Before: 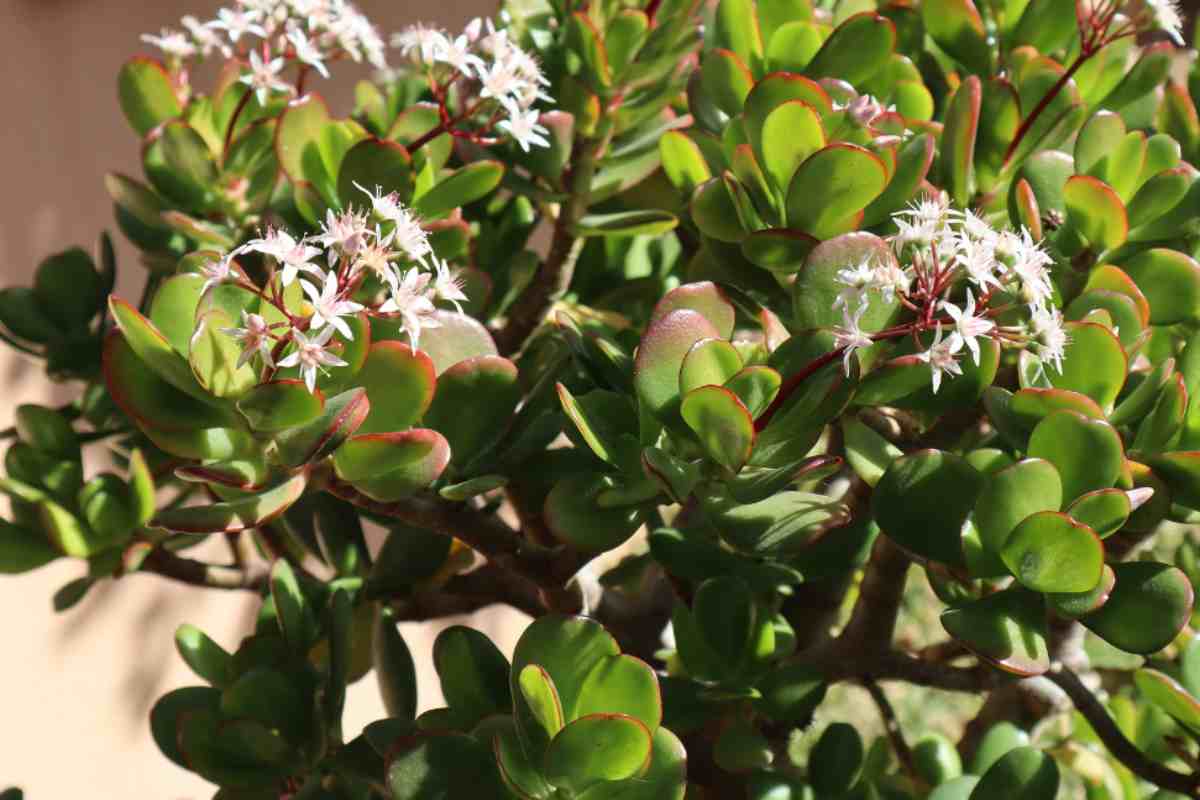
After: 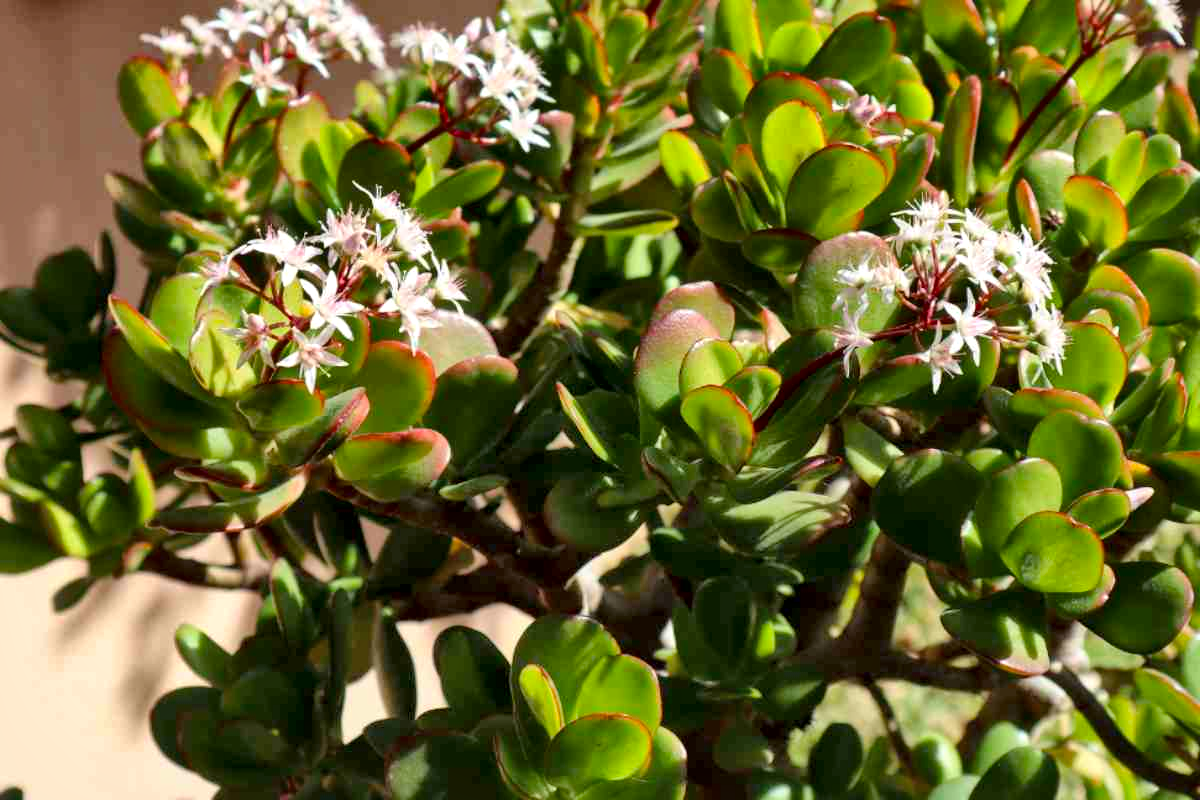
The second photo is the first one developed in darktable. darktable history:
local contrast: mode bilateral grid, contrast 20, coarseness 50, detail 179%, midtone range 0.2
shadows and highlights: radius 264.75, soften with gaussian
color balance rgb: linear chroma grading › shadows -8%, linear chroma grading › global chroma 10%, perceptual saturation grading › global saturation 2%, perceptual saturation grading › highlights -2%, perceptual saturation grading › mid-tones 4%, perceptual saturation grading › shadows 8%, perceptual brilliance grading › global brilliance 2%, perceptual brilliance grading › highlights -4%, global vibrance 16%, saturation formula JzAzBz (2021)
